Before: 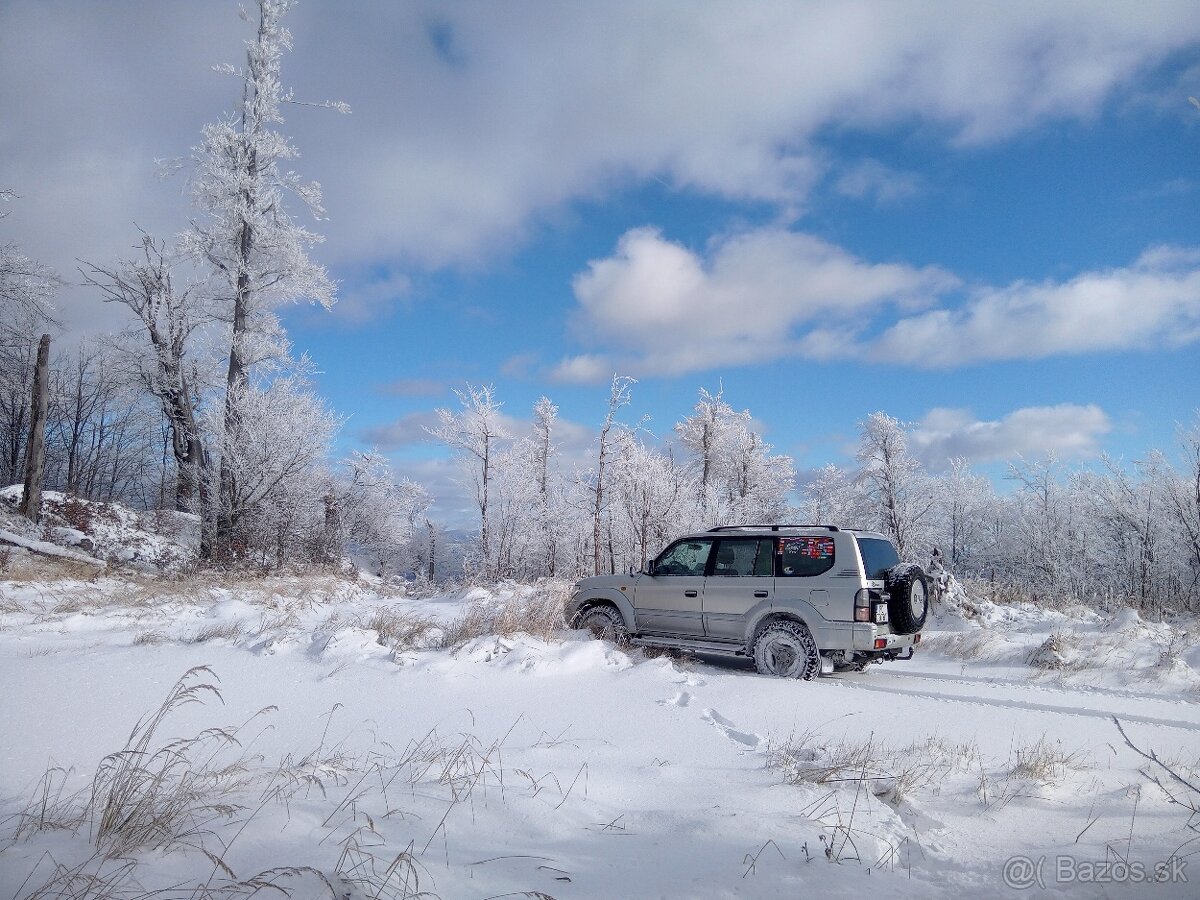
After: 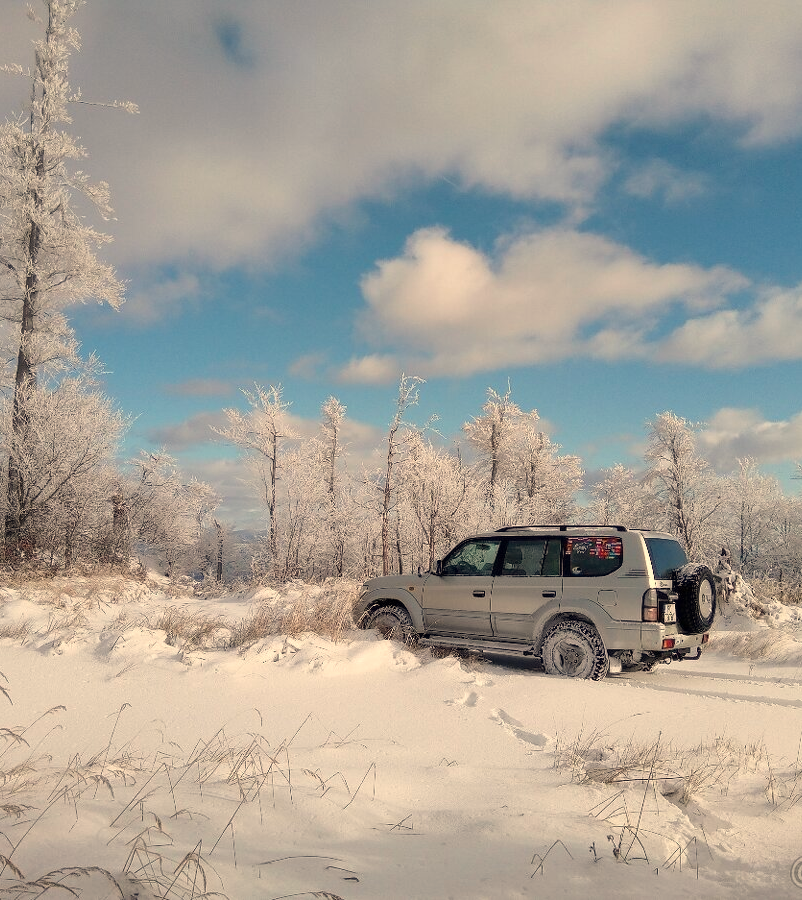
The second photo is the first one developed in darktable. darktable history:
white balance: red 1.138, green 0.996, blue 0.812
crop and rotate: left 17.732%, right 15.423%
